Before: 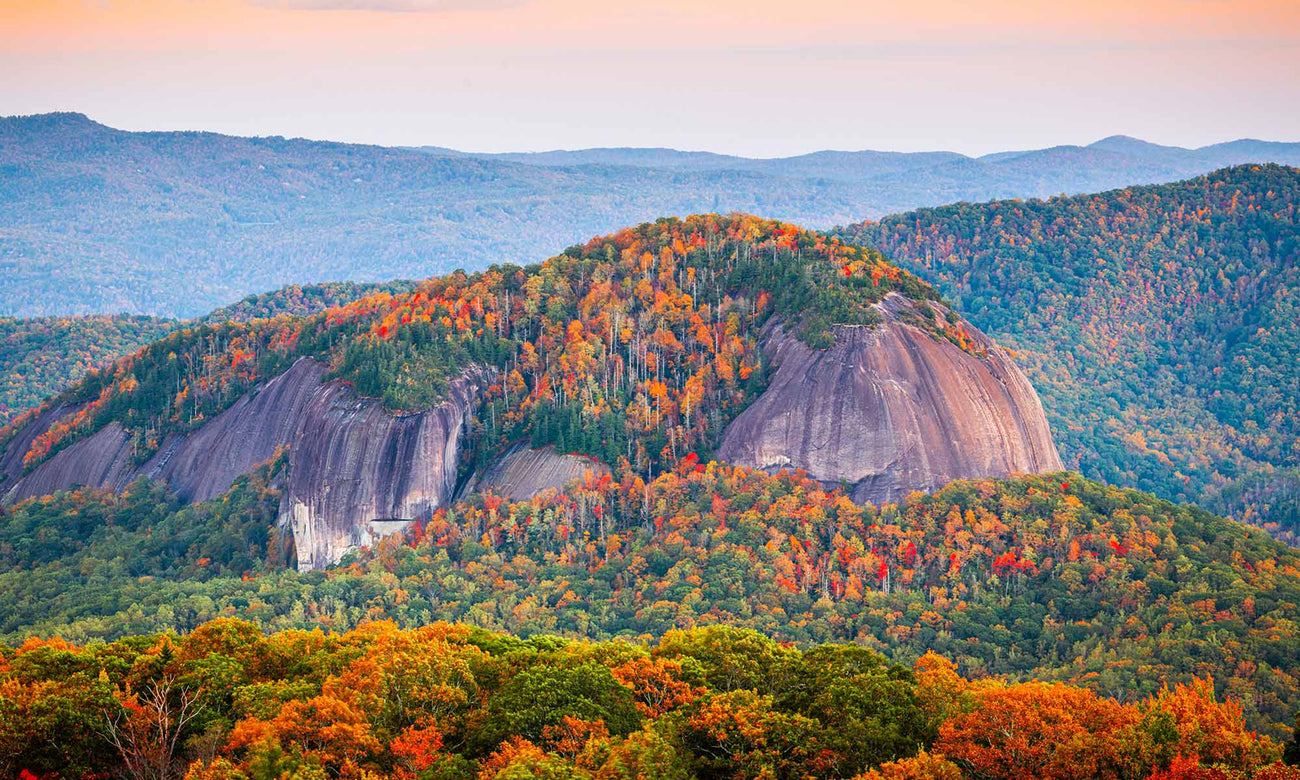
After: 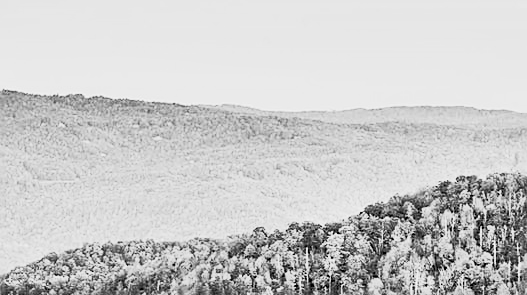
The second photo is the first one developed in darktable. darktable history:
sharpen: on, module defaults
contrast equalizer: octaves 7, y [[0.6 ×6], [0.55 ×6], [0 ×6], [0 ×6], [0 ×6]]
contrast brightness saturation: contrast 0.39, brightness 0.53
crop: left 15.452%, top 5.459%, right 43.956%, bottom 56.62%
monochrome: a -92.57, b 58.91
color balance: contrast -0.5%
